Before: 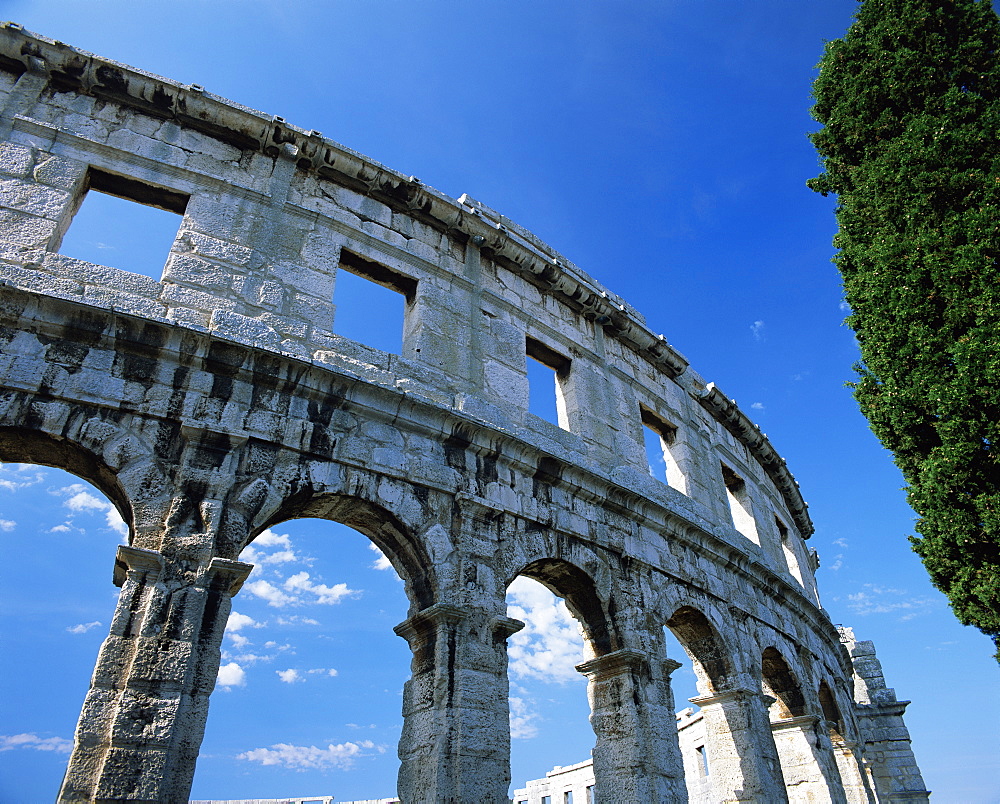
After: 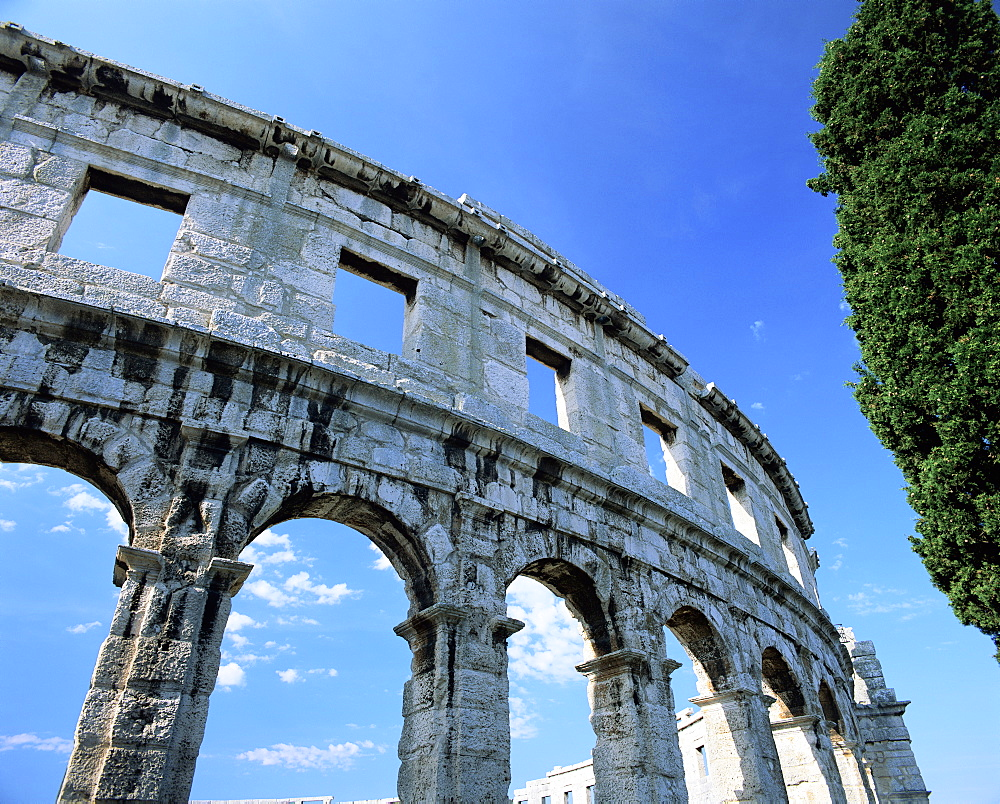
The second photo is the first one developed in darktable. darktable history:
tone curve: curves: ch0 [(0, 0) (0.004, 0.001) (0.133, 0.151) (0.325, 0.399) (0.475, 0.579) (0.832, 0.902) (1, 1)], color space Lab, independent channels, preserve colors none
